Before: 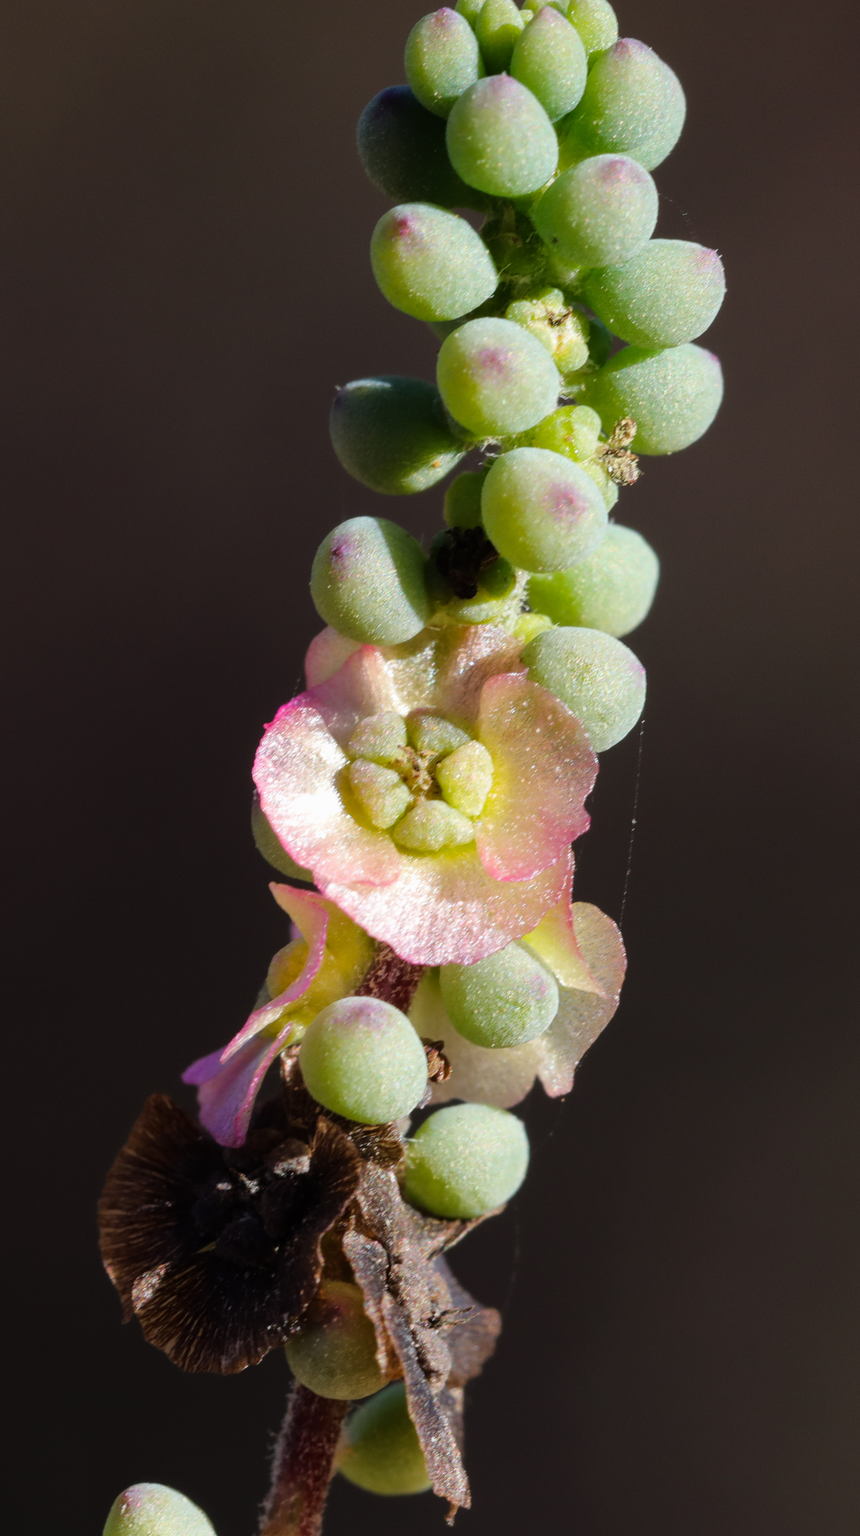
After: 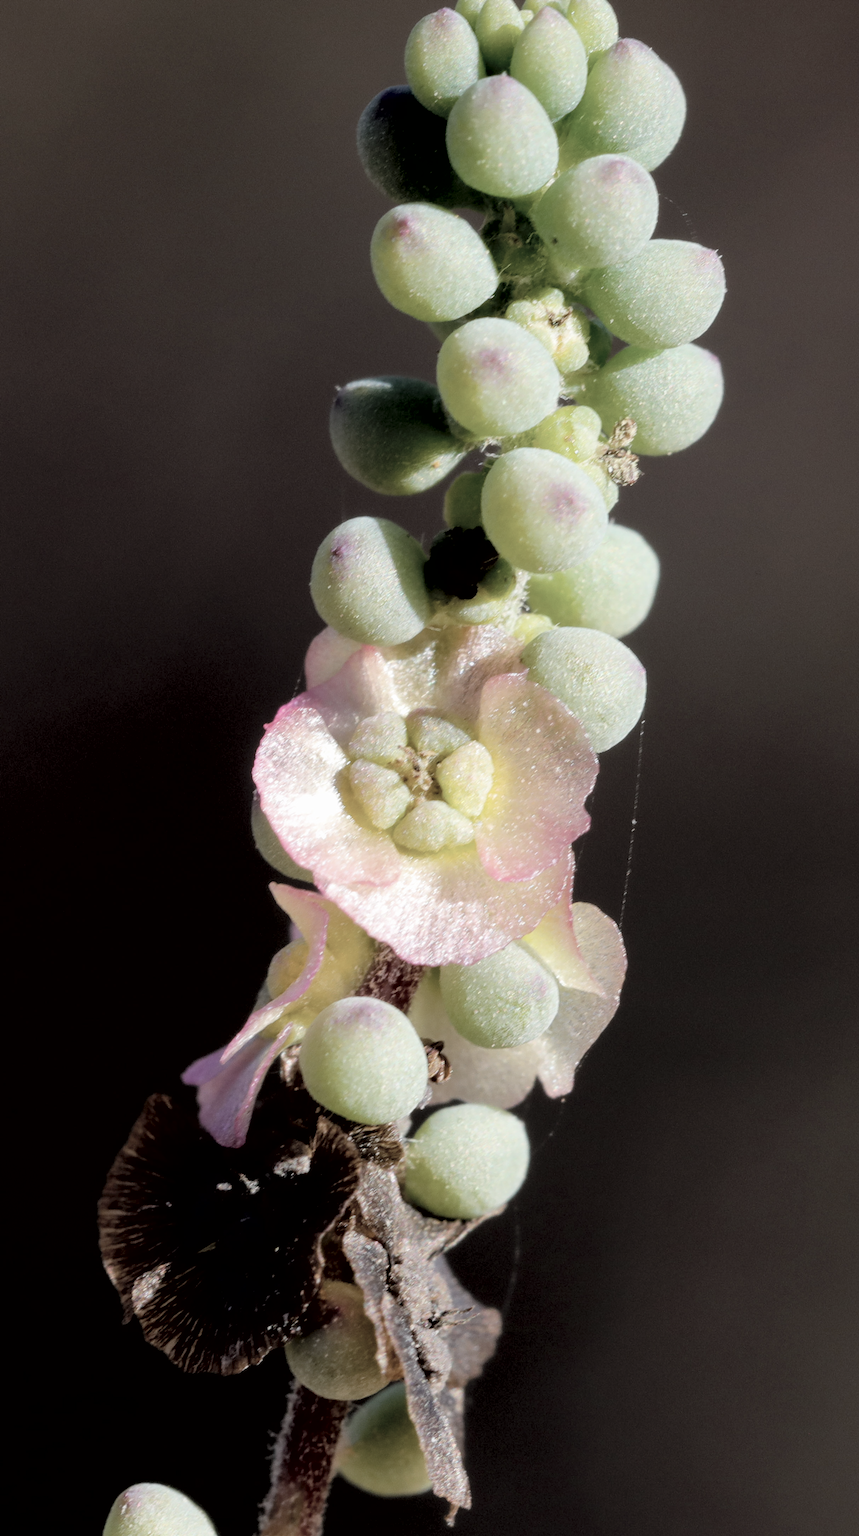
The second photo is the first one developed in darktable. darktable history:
exposure: black level correction 0.01, exposure 0.011 EV, compensate highlight preservation false
contrast brightness saturation: brightness 0.18, saturation -0.5
